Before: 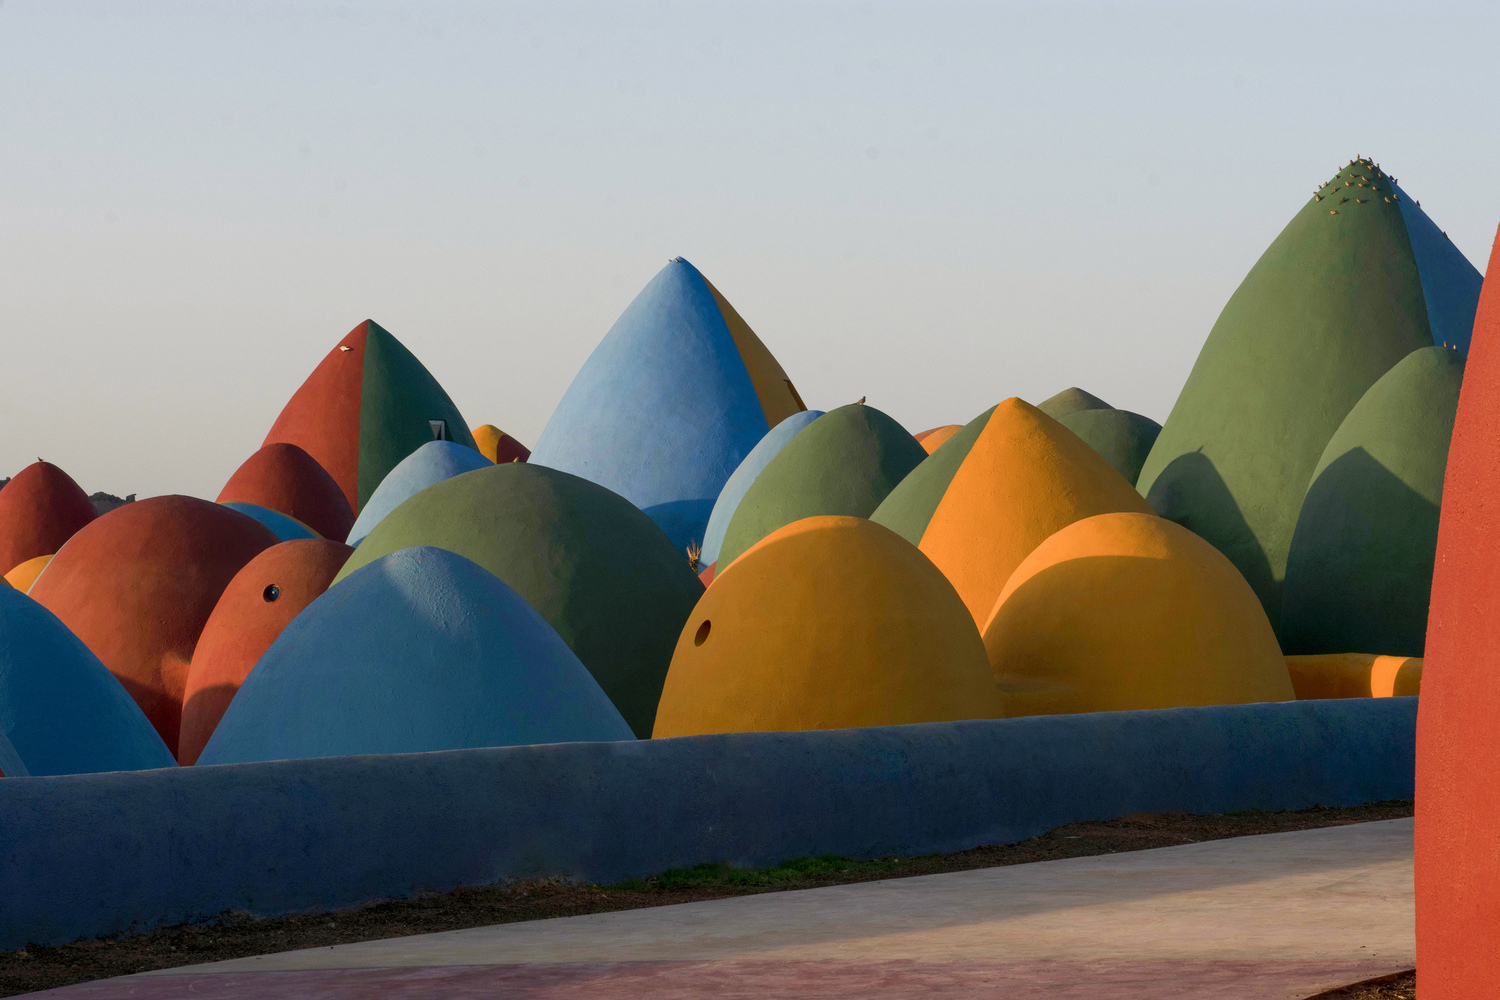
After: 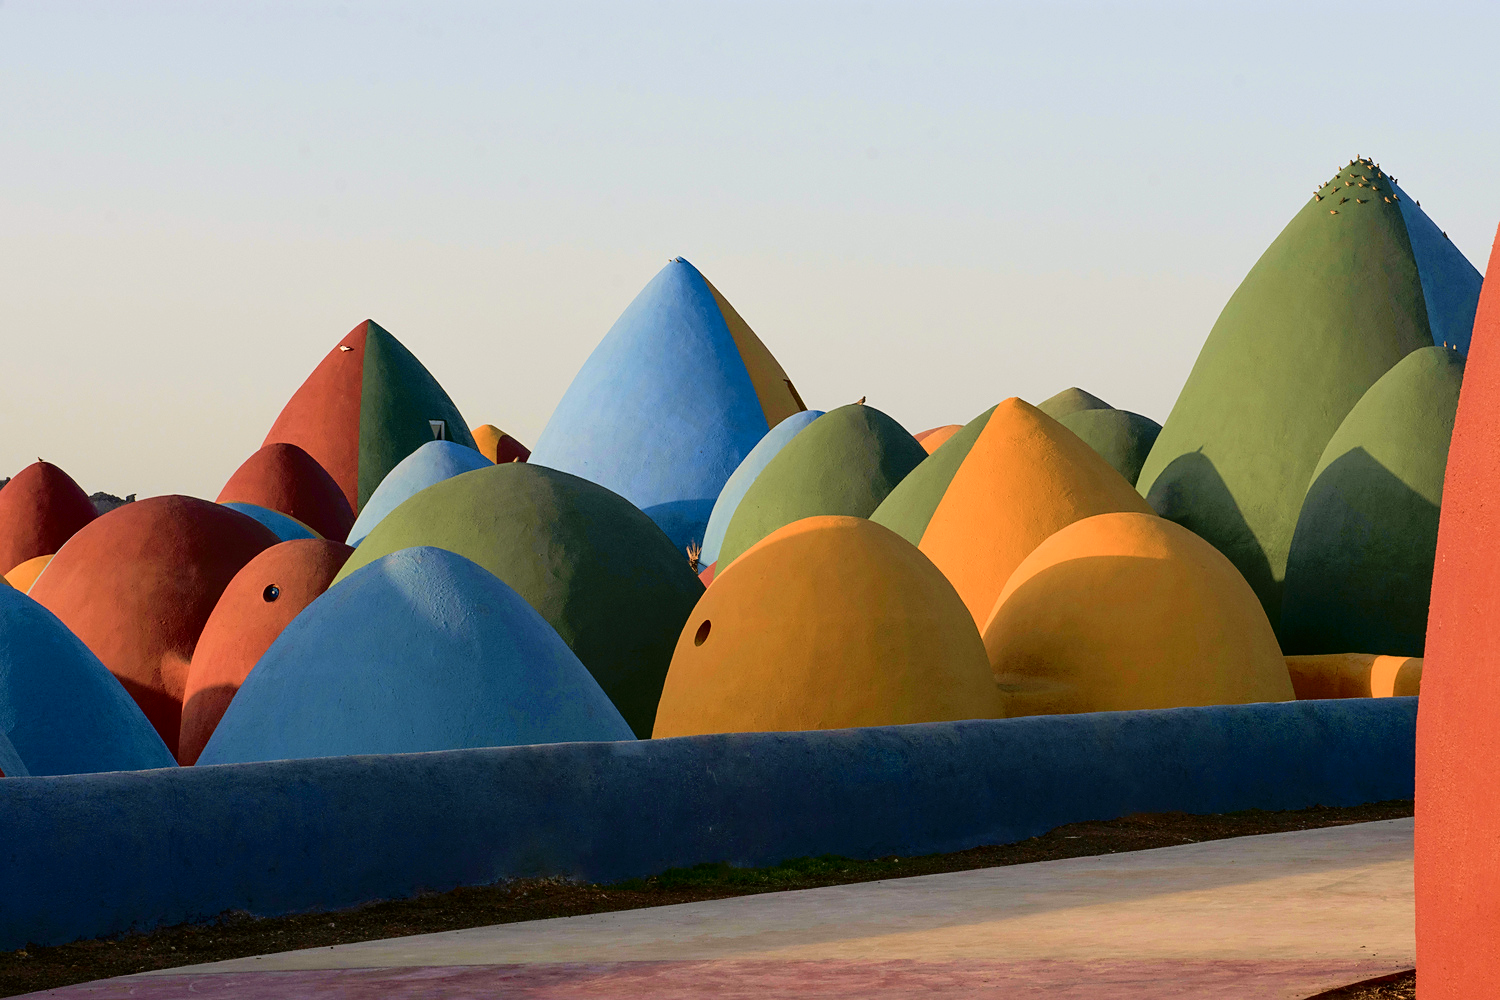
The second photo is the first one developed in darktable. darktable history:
tone curve: curves: ch0 [(0, 0.01) (0.058, 0.039) (0.159, 0.117) (0.282, 0.327) (0.45, 0.534) (0.676, 0.751) (0.89, 0.919) (1, 1)]; ch1 [(0, 0) (0.094, 0.081) (0.285, 0.299) (0.385, 0.403) (0.447, 0.455) (0.495, 0.496) (0.544, 0.552) (0.589, 0.612) (0.722, 0.728) (1, 1)]; ch2 [(0, 0) (0.257, 0.217) (0.43, 0.421) (0.498, 0.507) (0.531, 0.544) (0.56, 0.579) (0.625, 0.642) (1, 1)], color space Lab, independent channels, preserve colors none
velvia: on, module defaults
sharpen: radius 1.864, amount 0.398, threshold 1.271
exposure: compensate highlight preservation false
tone equalizer: on, module defaults
